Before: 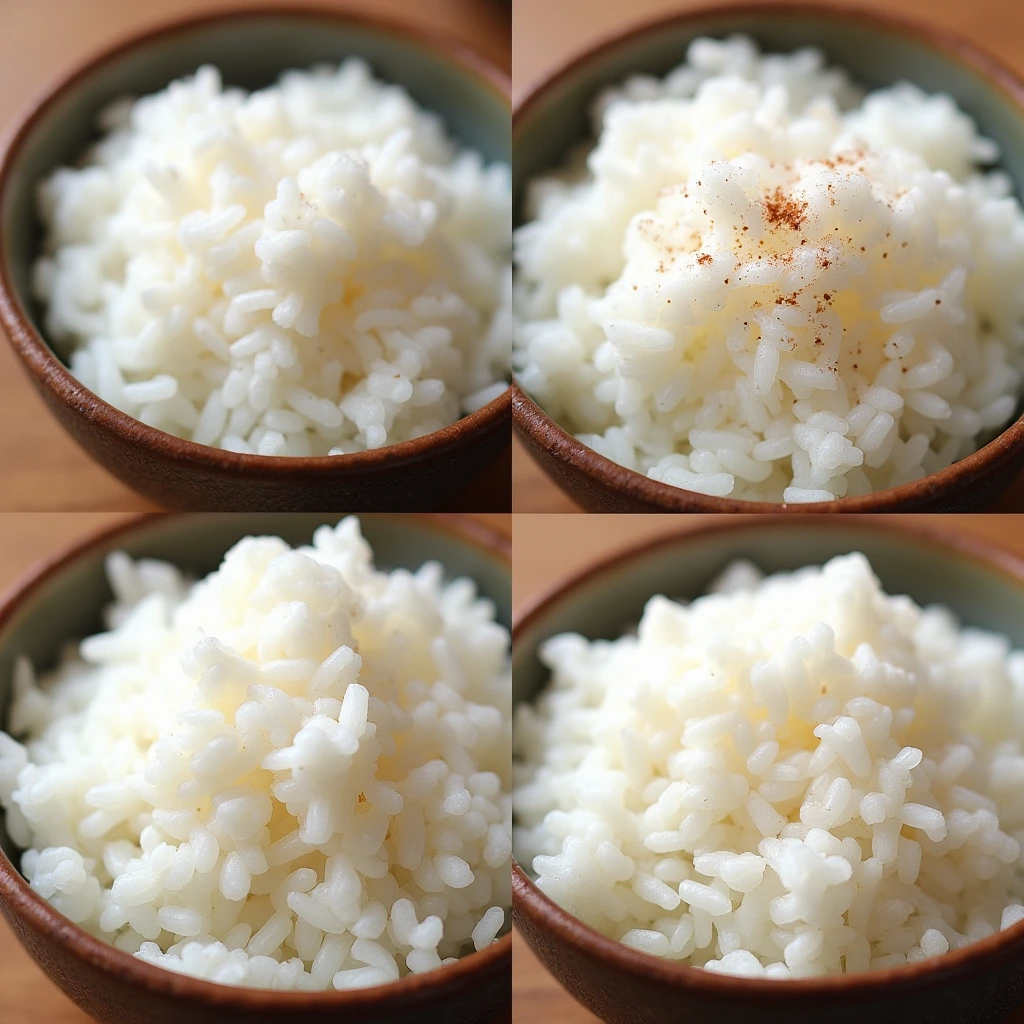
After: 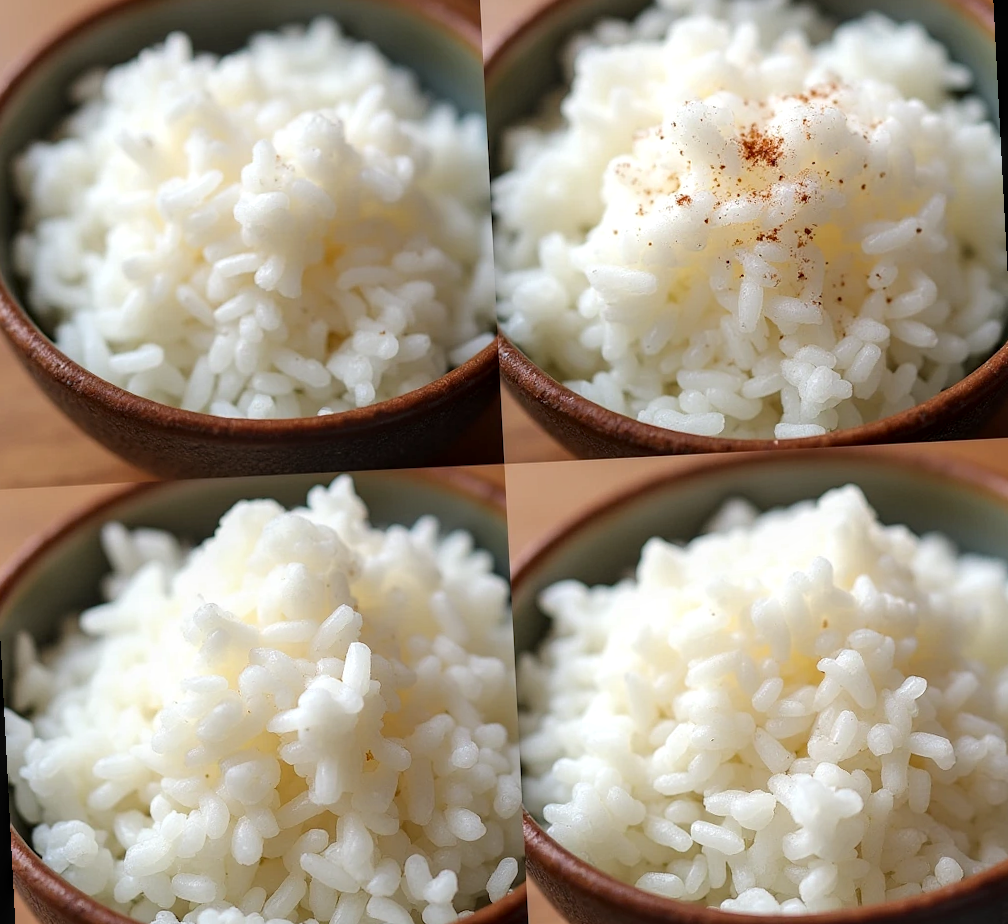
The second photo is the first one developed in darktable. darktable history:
local contrast: detail 130%
rotate and perspective: rotation -3°, crop left 0.031, crop right 0.968, crop top 0.07, crop bottom 0.93
